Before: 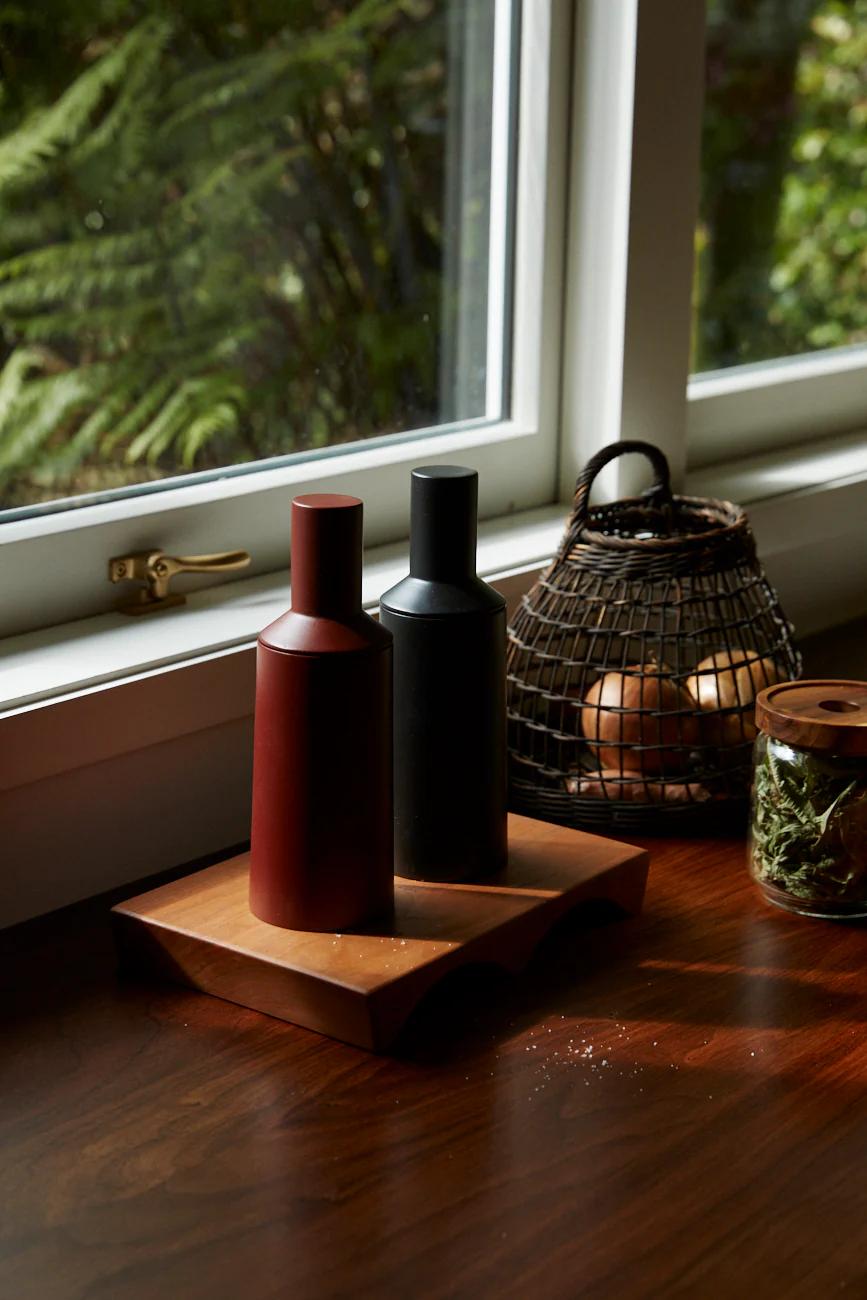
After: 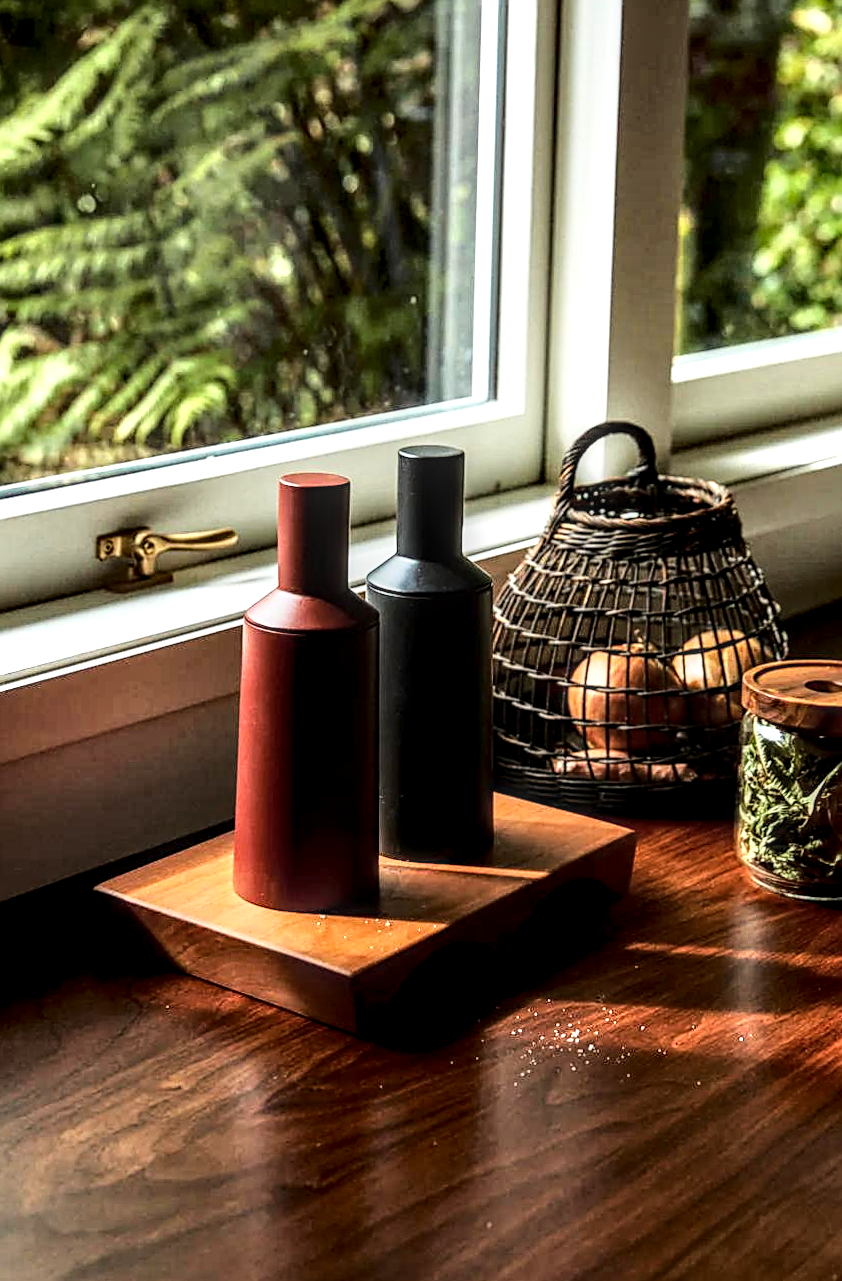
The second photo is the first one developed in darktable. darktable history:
exposure: exposure 0.556 EV, compensate highlight preservation false
rotate and perspective: rotation 0.226°, lens shift (vertical) -0.042, crop left 0.023, crop right 0.982, crop top 0.006, crop bottom 0.994
local contrast: highlights 0%, shadows 0%, detail 182%
crop and rotate: left 0.614%, top 0.179%, bottom 0.309%
sharpen: on, module defaults
base curve: curves: ch0 [(0, 0) (0.028, 0.03) (0.121, 0.232) (0.46, 0.748) (0.859, 0.968) (1, 1)]
